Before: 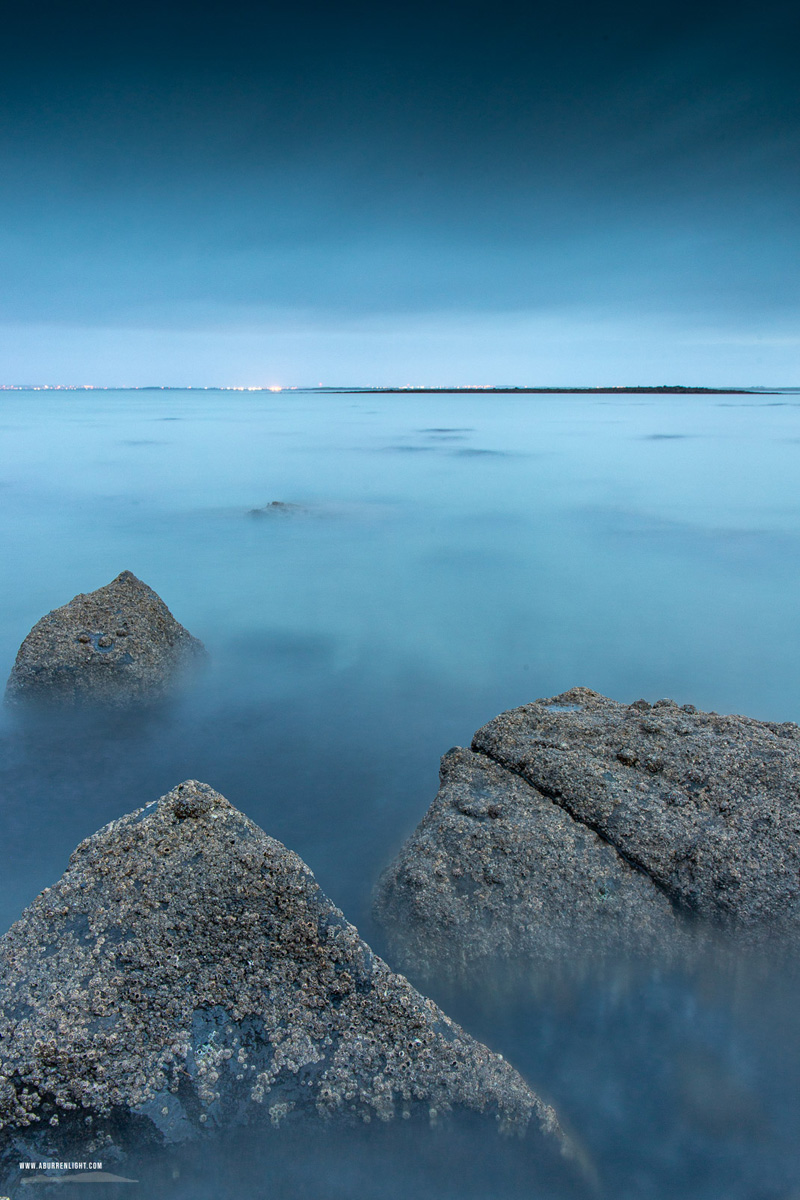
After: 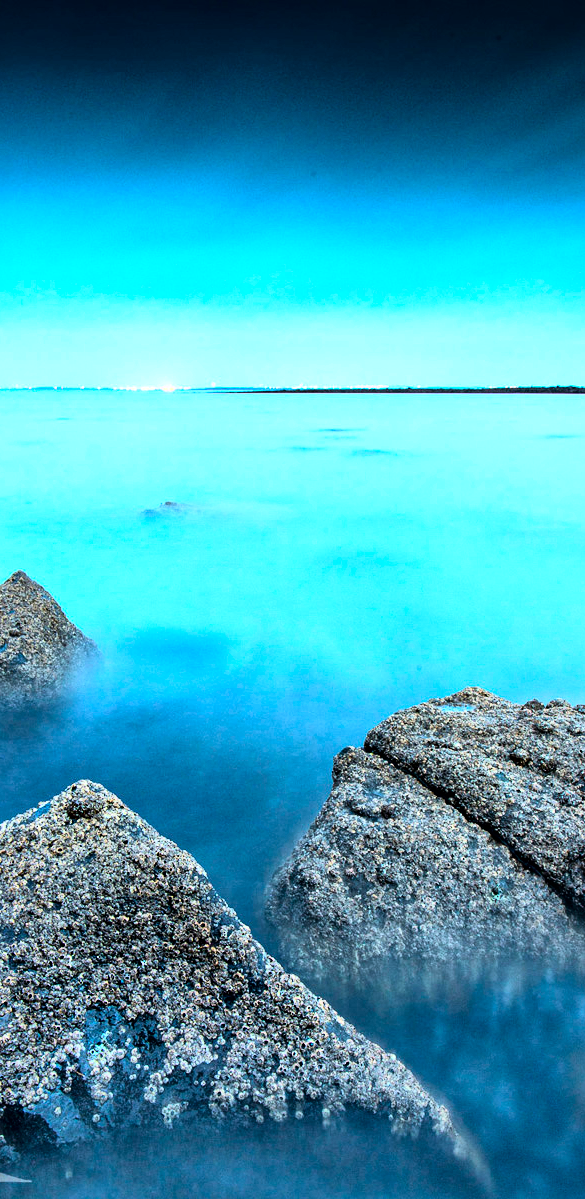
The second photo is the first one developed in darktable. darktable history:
local contrast: mode bilateral grid, contrast 20, coarseness 50, detail 144%, midtone range 0.2
crop: left 13.443%, right 13.31%
contrast brightness saturation: saturation 0.5
rgb curve: curves: ch0 [(0, 0) (0.21, 0.15) (0.24, 0.21) (0.5, 0.75) (0.75, 0.96) (0.89, 0.99) (1, 1)]; ch1 [(0, 0.02) (0.21, 0.13) (0.25, 0.2) (0.5, 0.67) (0.75, 0.9) (0.89, 0.97) (1, 1)]; ch2 [(0, 0.02) (0.21, 0.13) (0.25, 0.2) (0.5, 0.67) (0.75, 0.9) (0.89, 0.97) (1, 1)], compensate middle gray true
